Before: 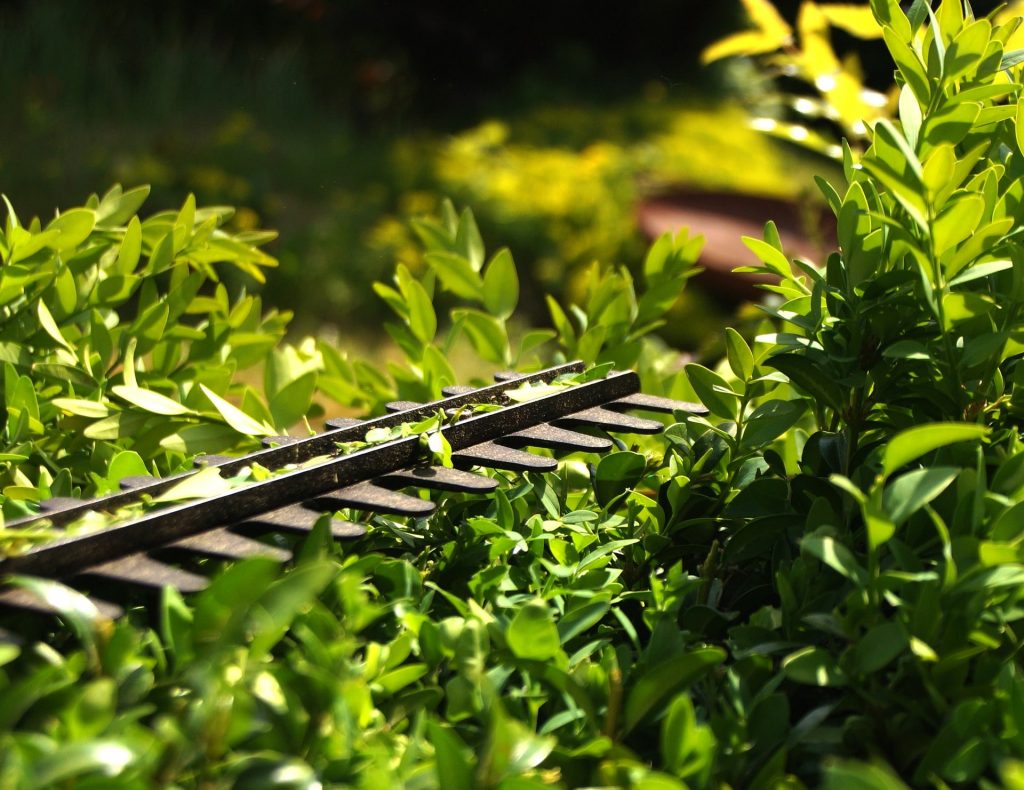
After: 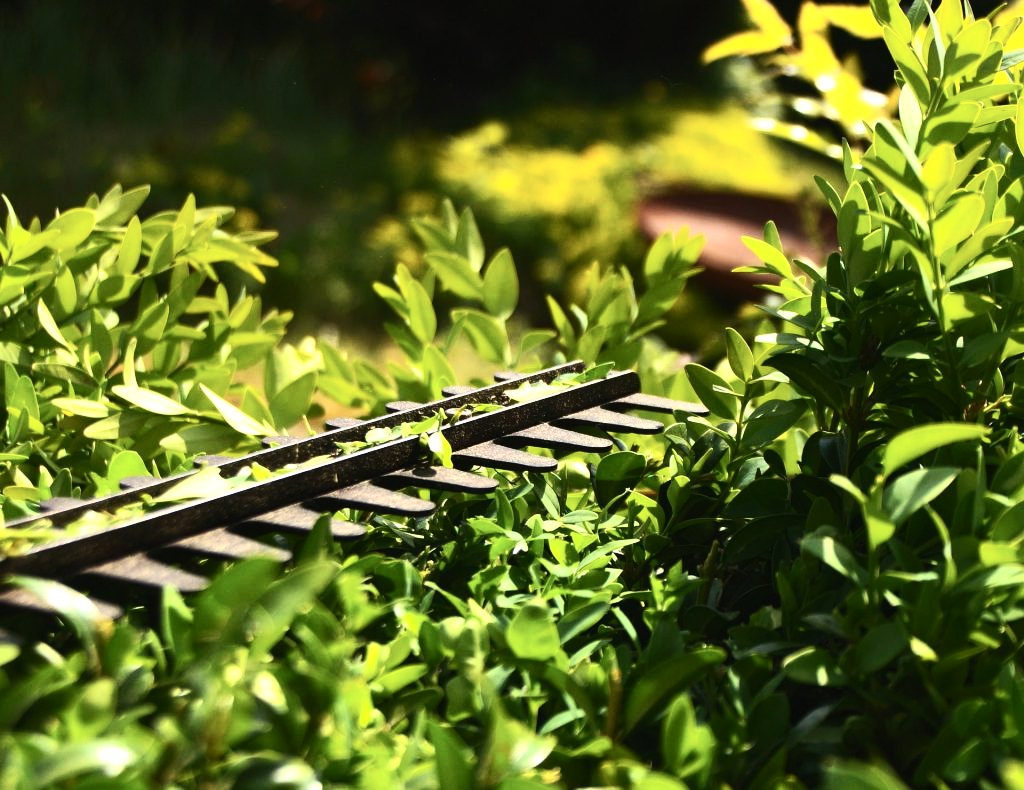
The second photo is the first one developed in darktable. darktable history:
tone curve: curves: ch0 [(0, 0.013) (0.198, 0.175) (0.512, 0.582) (0.625, 0.754) (0.81, 0.934) (1, 1)], color space Lab, independent channels, preserve colors none
